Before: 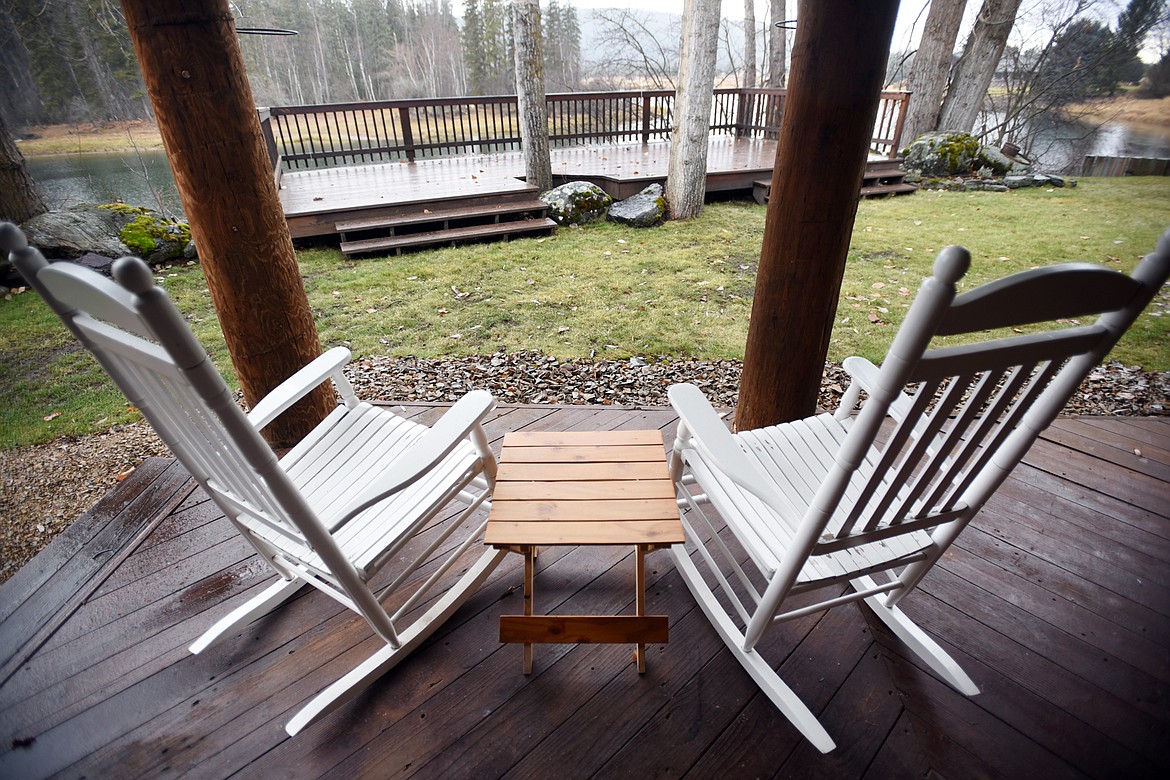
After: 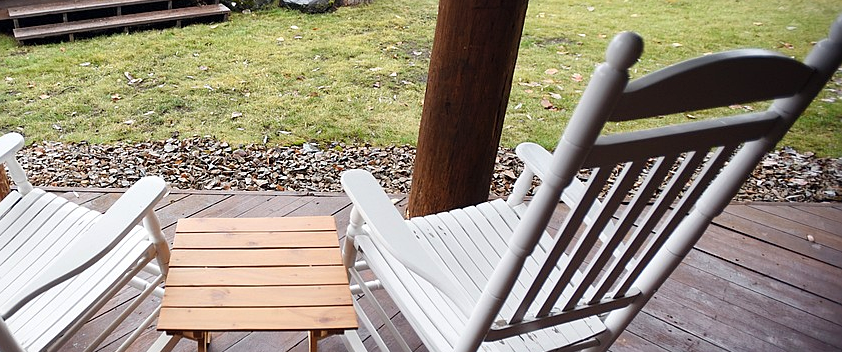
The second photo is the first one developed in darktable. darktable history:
sharpen: radius 1.256, amount 0.29, threshold 0.08
crop and rotate: left 28.016%, top 27.494%, bottom 27.36%
contrast brightness saturation: contrast 0.03, brightness 0.065, saturation 0.126
